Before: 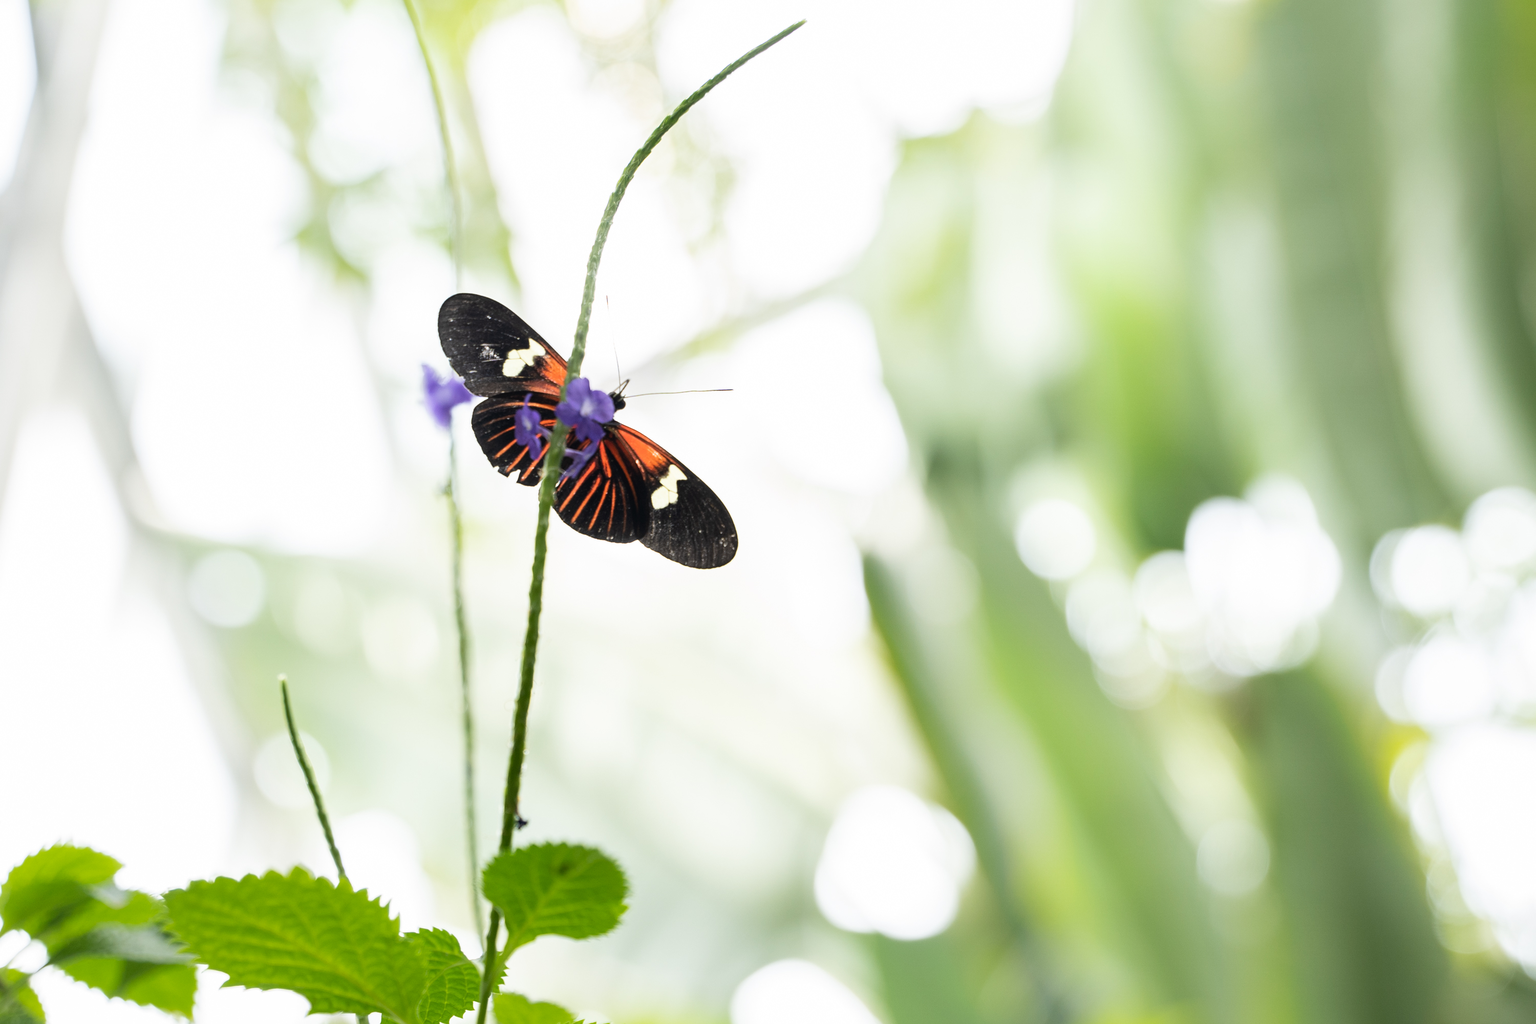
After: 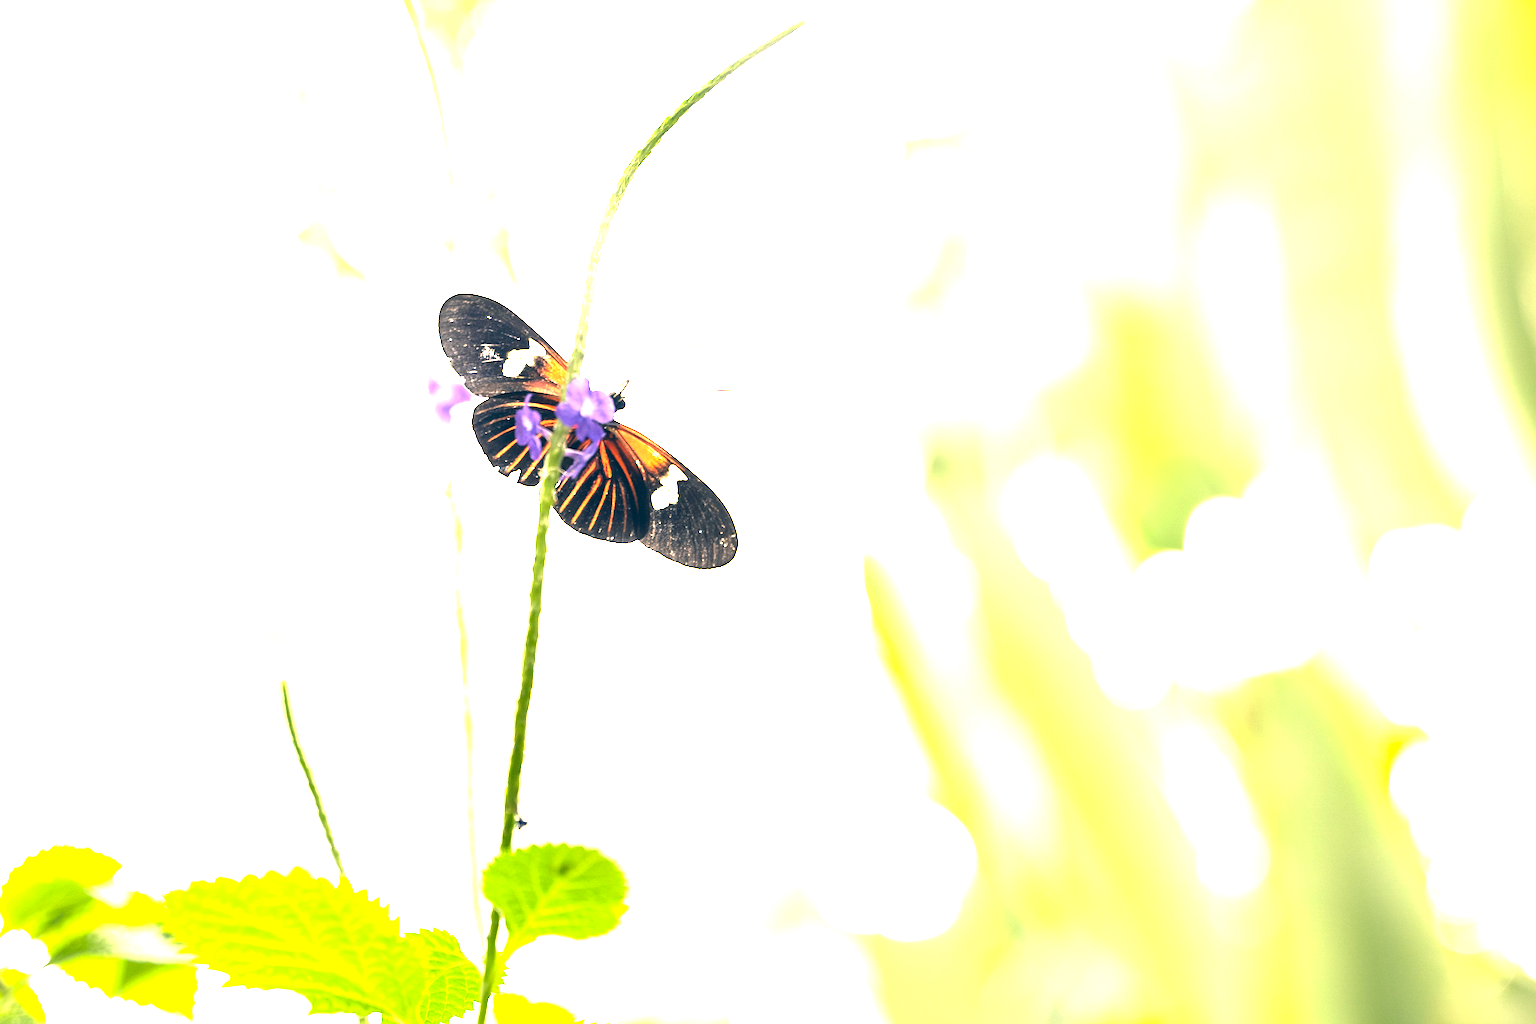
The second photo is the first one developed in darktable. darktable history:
color correction: highlights a* 10.32, highlights b* 14.66, shadows a* -9.59, shadows b* -15.02
sharpen: radius 1.864, amount 0.398, threshold 1.271
exposure: exposure 2.04 EV, compensate highlight preservation false
